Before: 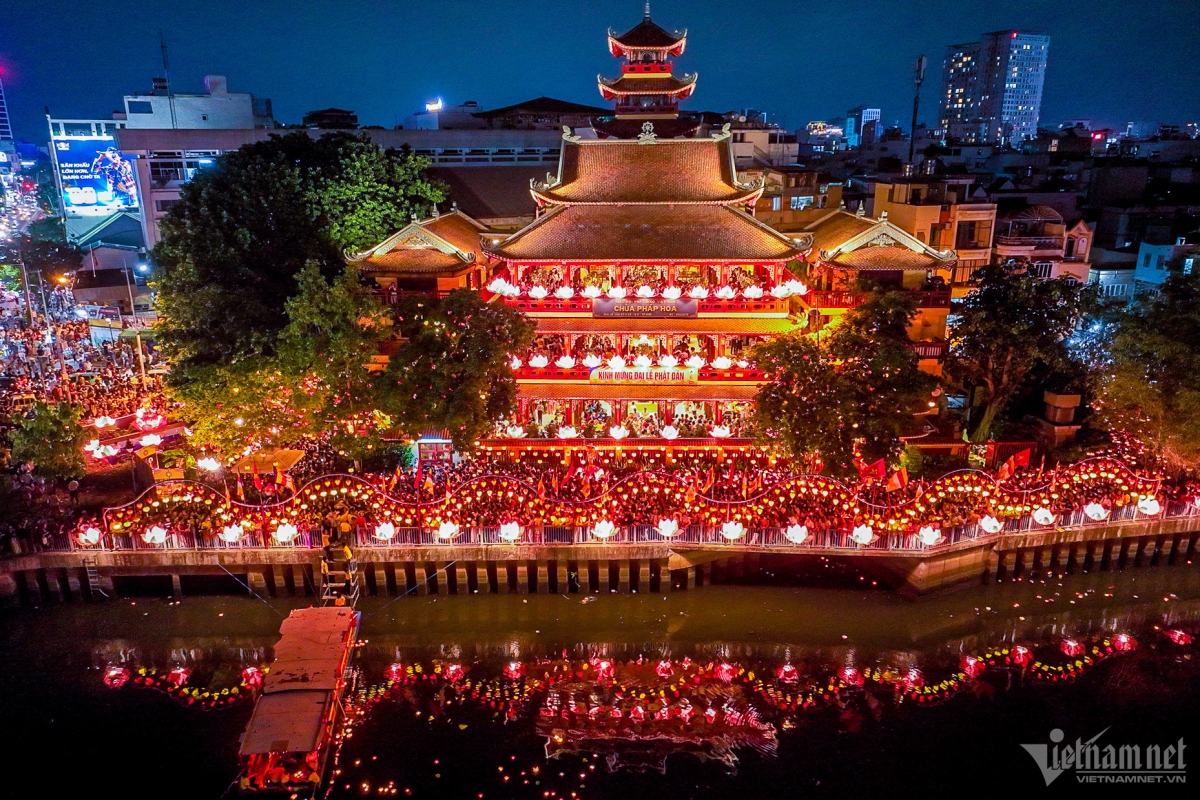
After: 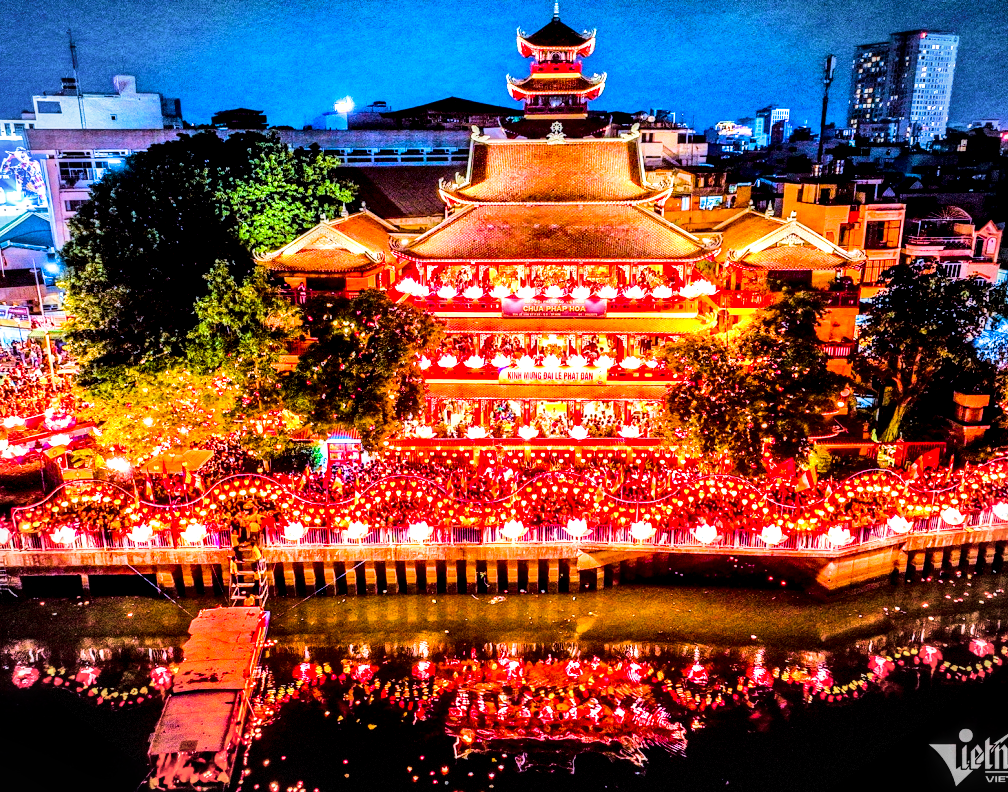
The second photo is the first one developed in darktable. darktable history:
crop: left 7.598%, right 7.873%
tone curve: curves: ch0 [(0, 0.026) (0.146, 0.158) (0.272, 0.34) (0.453, 0.627) (0.687, 0.829) (1, 1)], color space Lab, linked channels, preserve colors none
vignetting: fall-off start 91%, fall-off radius 39.39%, brightness -0.182, saturation -0.3, width/height ratio 1.219, shape 1.3, dithering 8-bit output, unbound false
tone equalizer: -7 EV 0.15 EV, -6 EV 0.6 EV, -5 EV 1.15 EV, -4 EV 1.33 EV, -3 EV 1.15 EV, -2 EV 0.6 EV, -1 EV 0.15 EV, mask exposure compensation -0.5 EV
sigmoid: contrast 1.86, skew 0.35
local contrast: highlights 20%, shadows 70%, detail 170%
